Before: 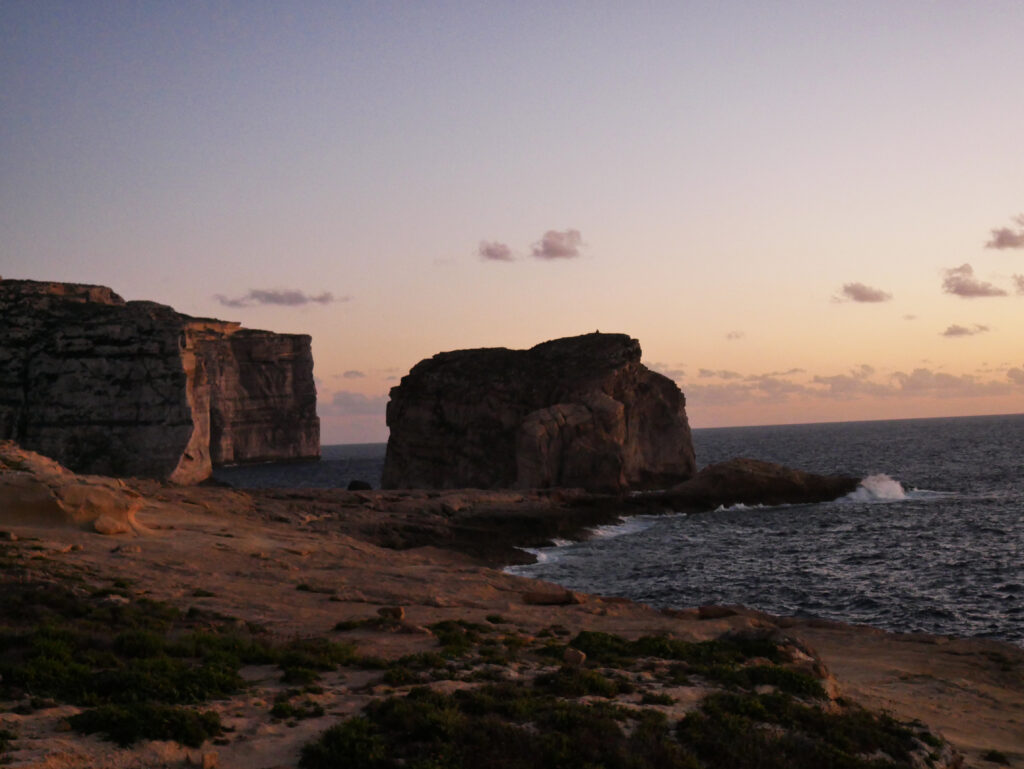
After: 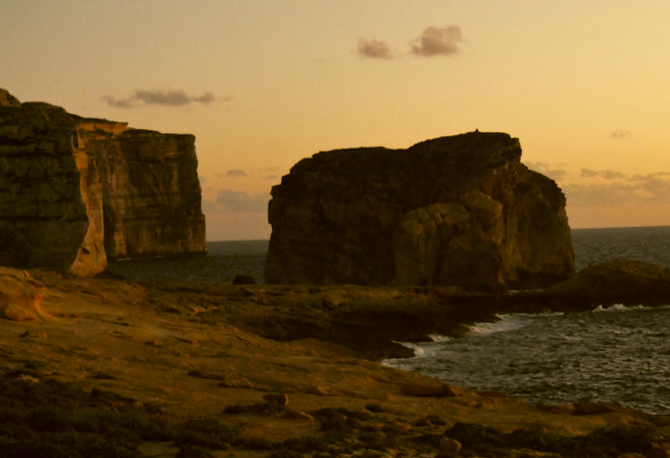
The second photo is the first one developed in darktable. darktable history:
color correction: highlights a* 0.162, highlights b* 29.53, shadows a* -0.162, shadows b* 21.09
crop: left 6.488%, top 27.668%, right 24.183%, bottom 8.656%
rotate and perspective: rotation 0.062°, lens shift (vertical) 0.115, lens shift (horizontal) -0.133, crop left 0.047, crop right 0.94, crop top 0.061, crop bottom 0.94
